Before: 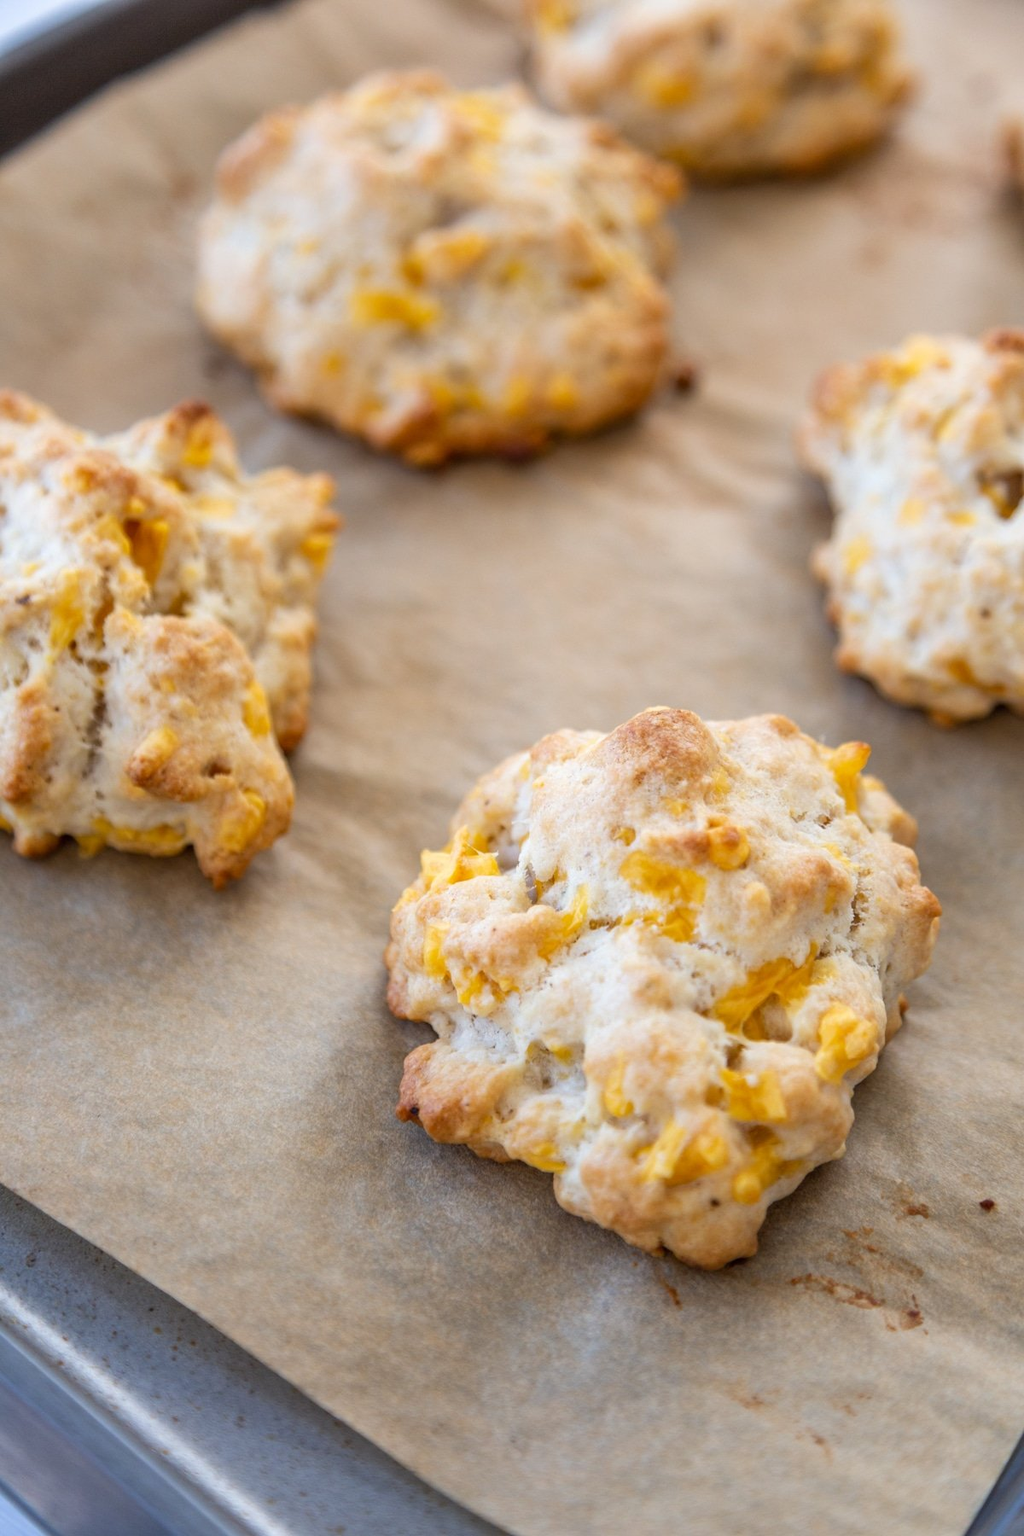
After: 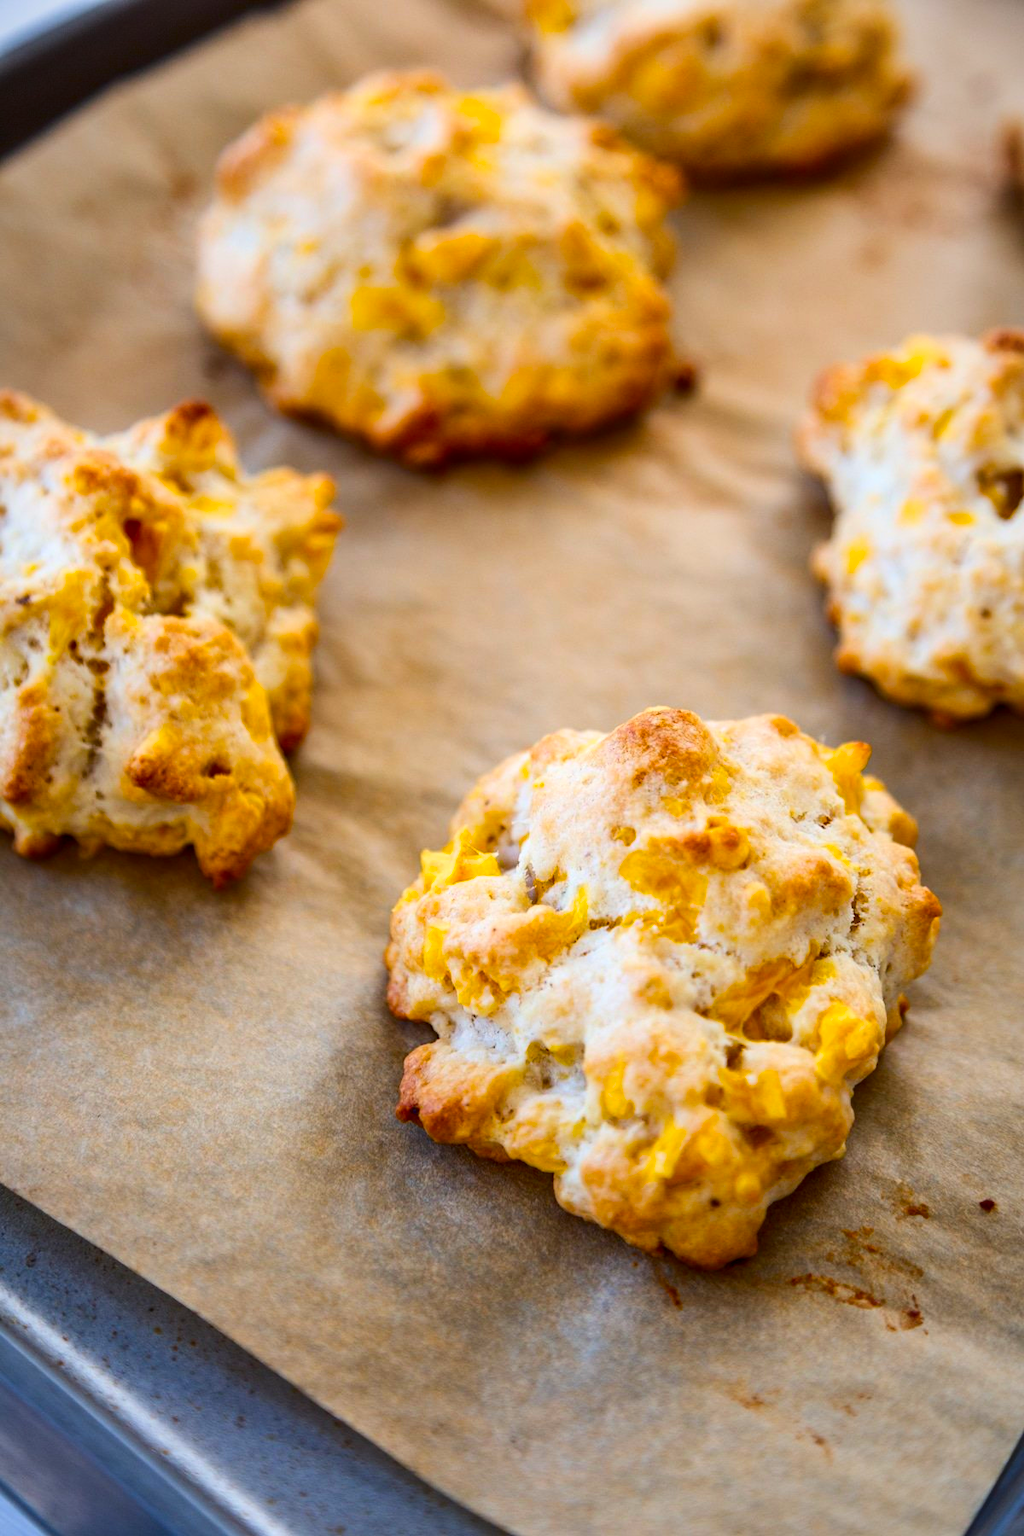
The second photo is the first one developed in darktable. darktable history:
color balance rgb: linear chroma grading › global chroma 15%, perceptual saturation grading › global saturation 30%
contrast brightness saturation: contrast 0.19, brightness -0.11, saturation 0.21
vignetting: fall-off start 97%, fall-off radius 100%, width/height ratio 0.609, unbound false
